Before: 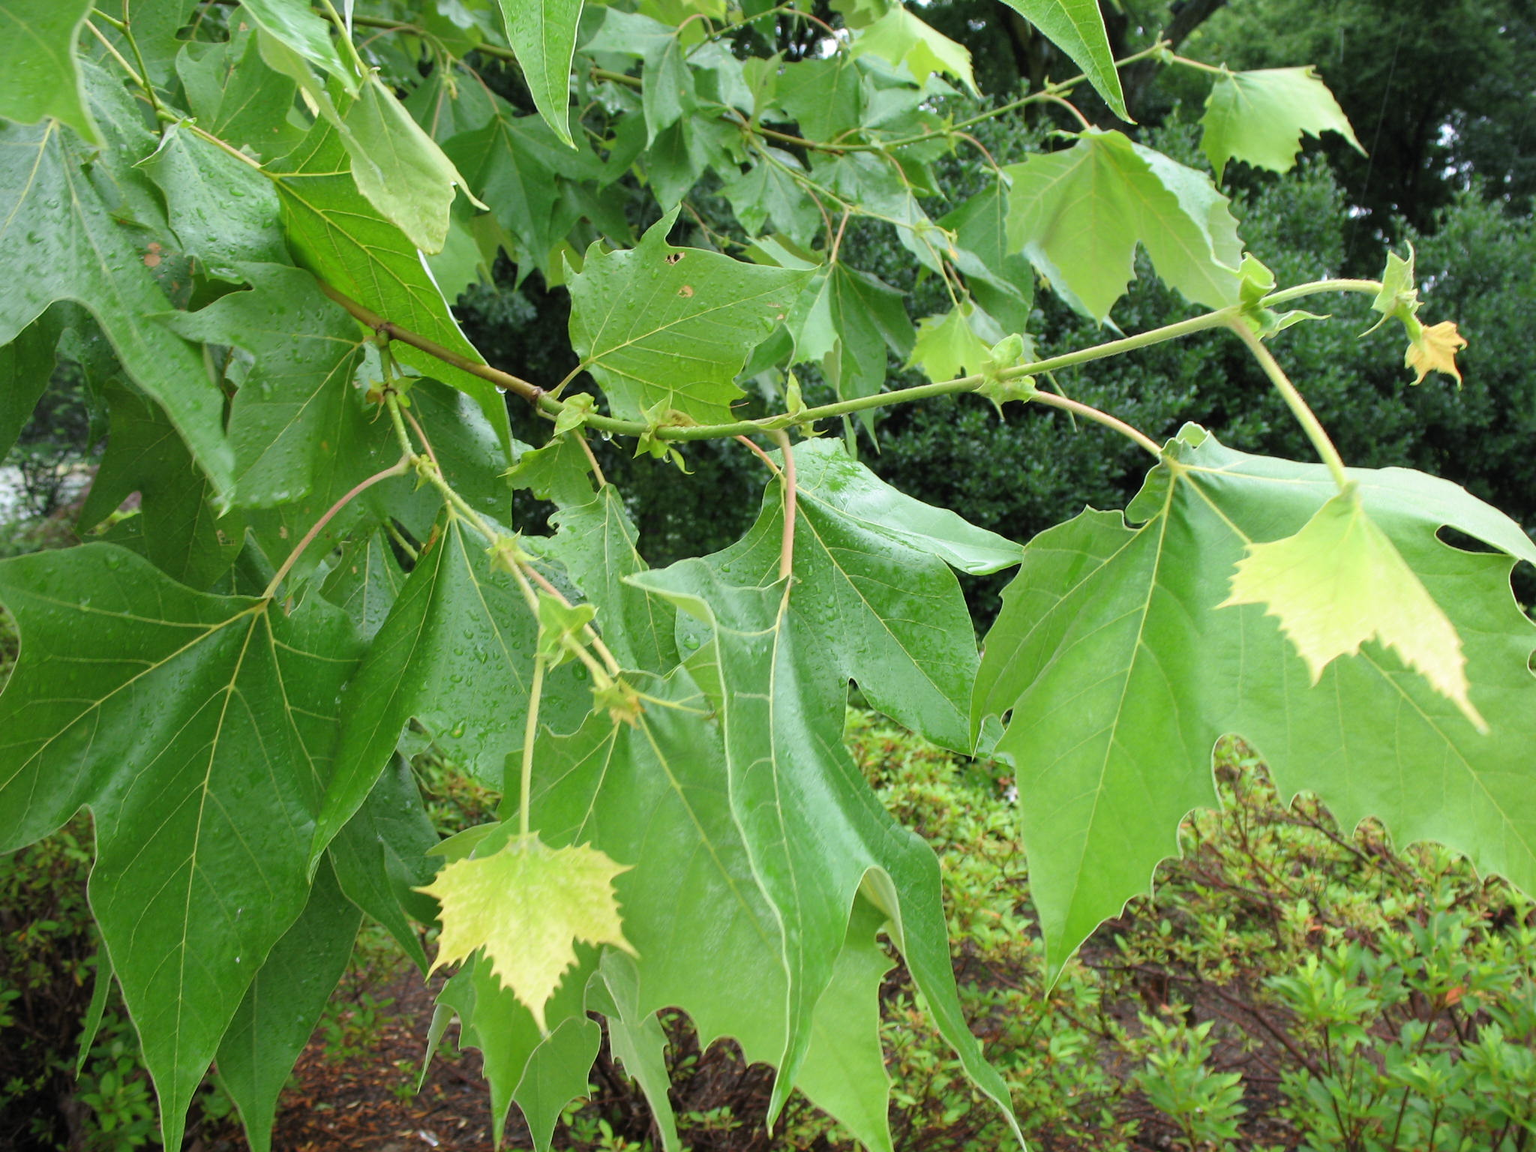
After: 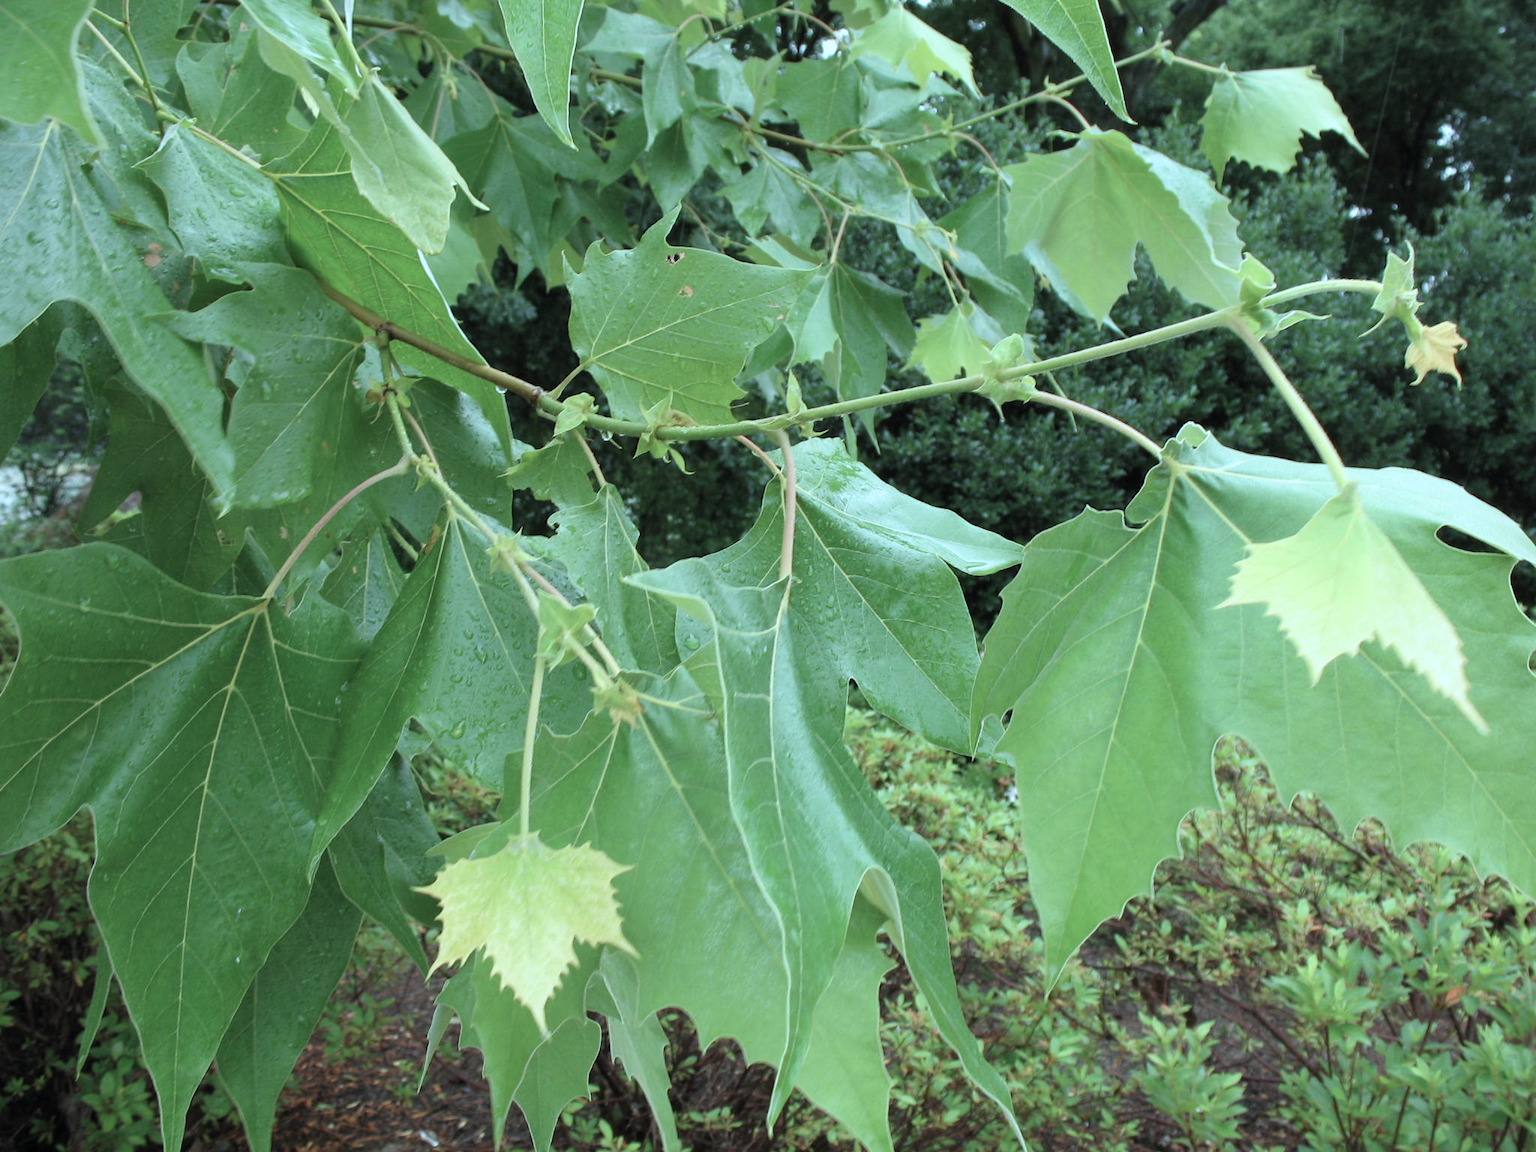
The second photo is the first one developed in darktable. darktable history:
color correction: highlights a* -13.05, highlights b* -17.35, saturation 0.698
